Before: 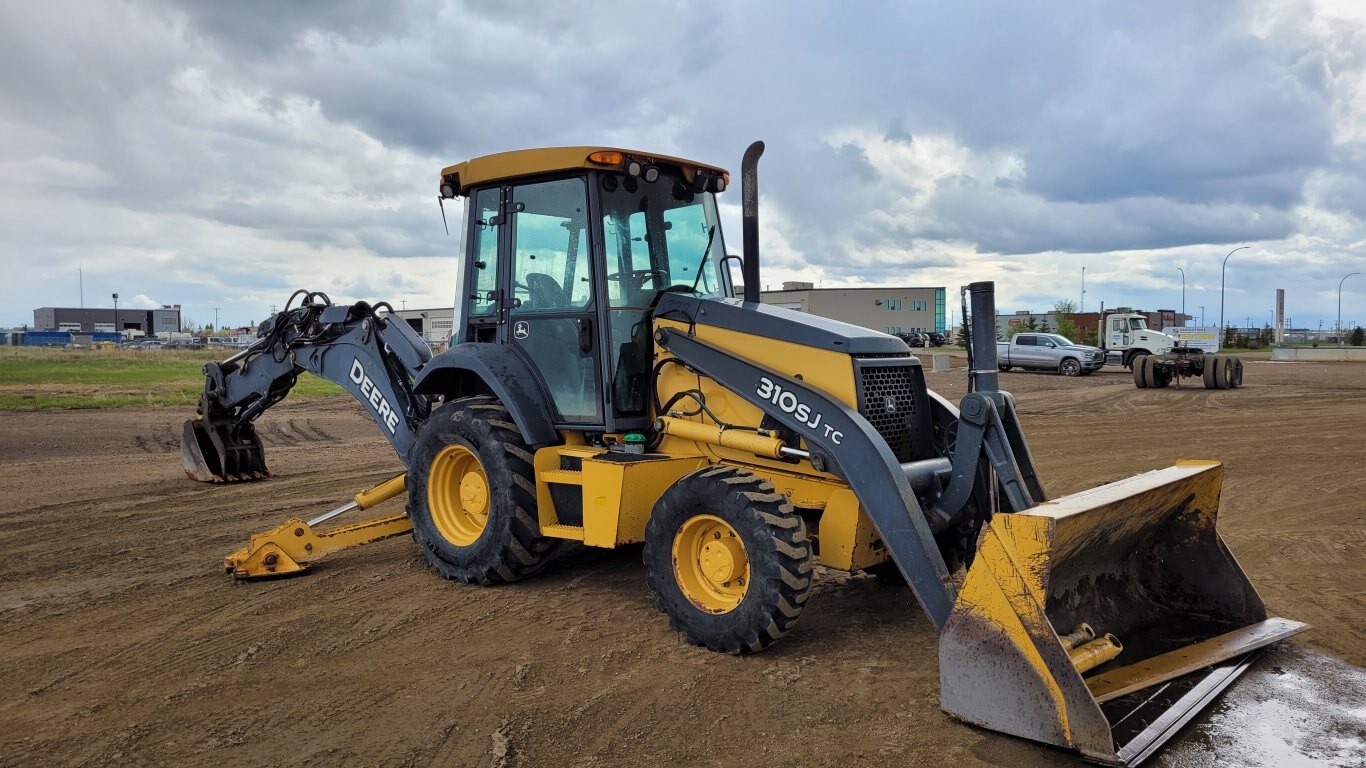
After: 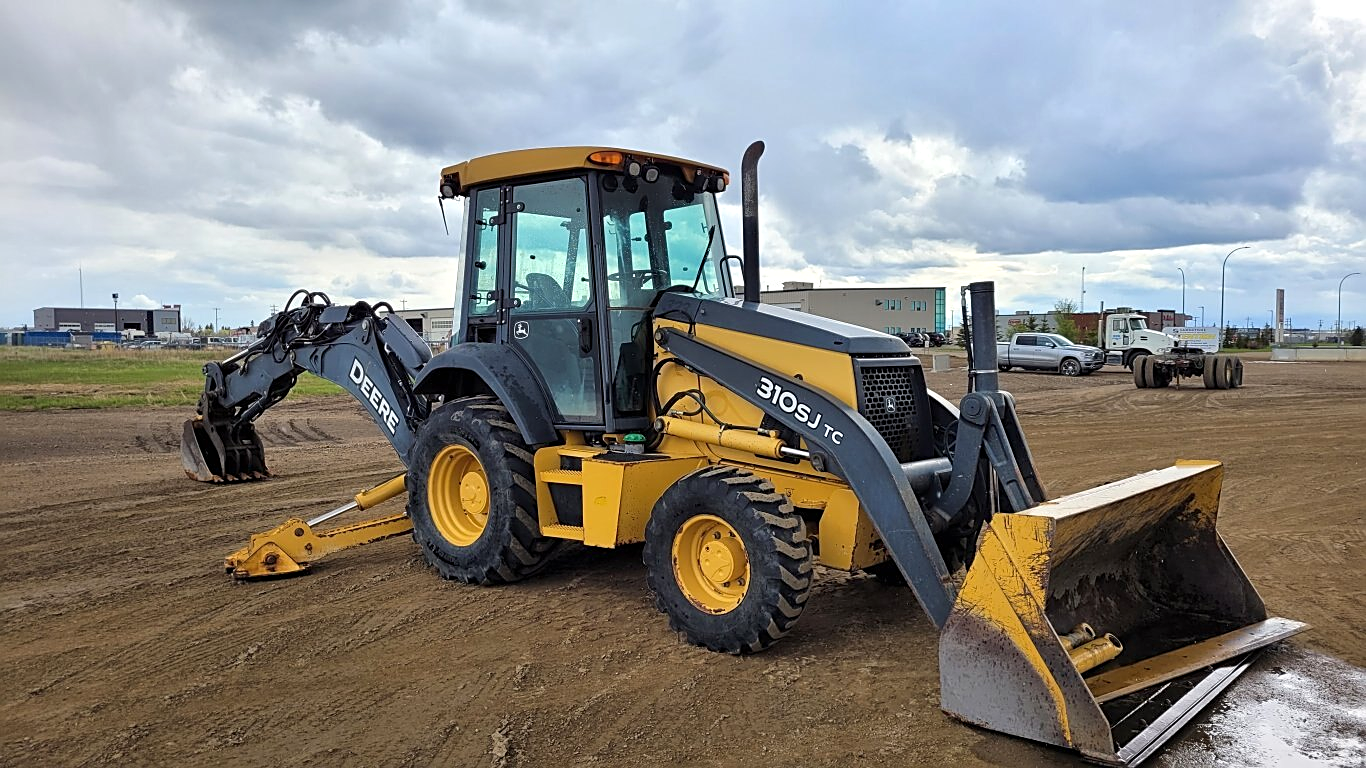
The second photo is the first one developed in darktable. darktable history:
exposure: exposure 0.266 EV, compensate exposure bias true, compensate highlight preservation false
sharpen: amount 0.494
